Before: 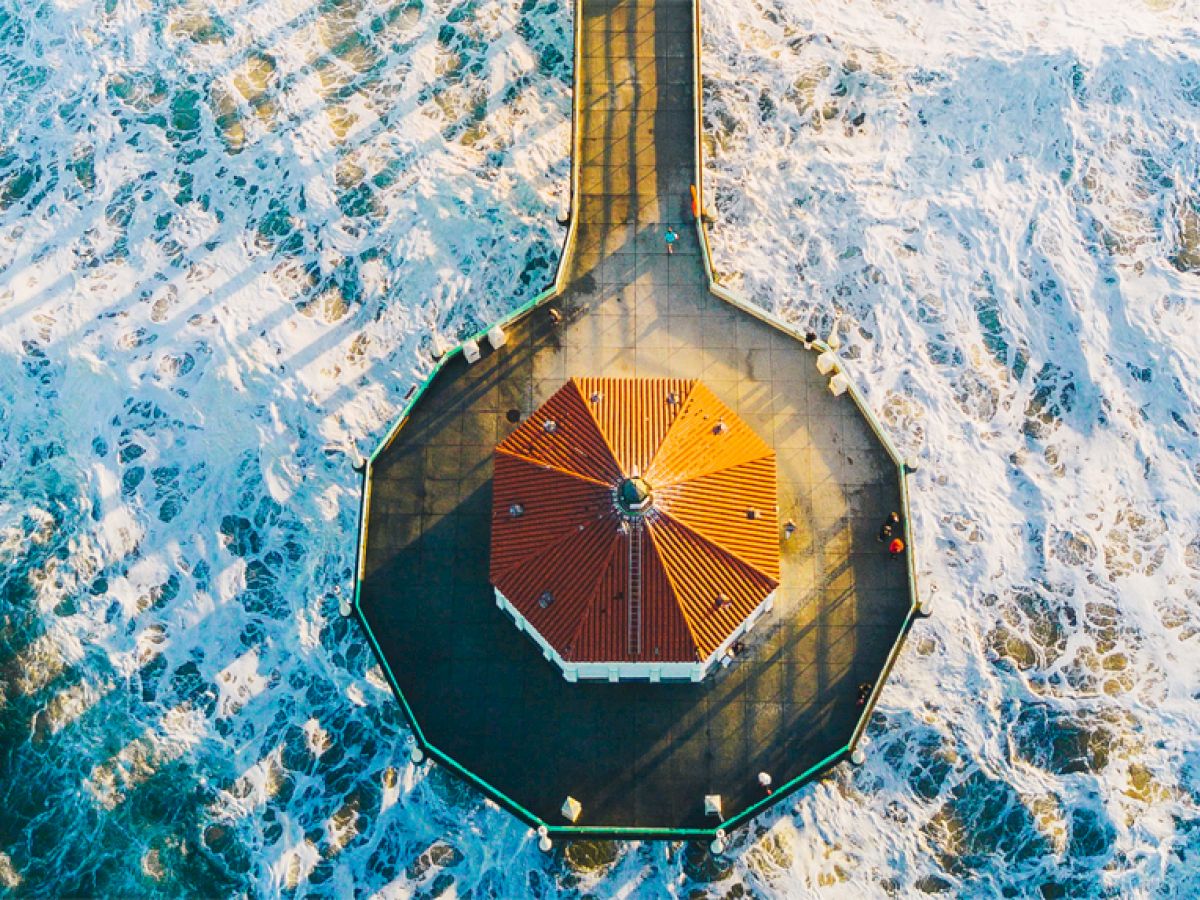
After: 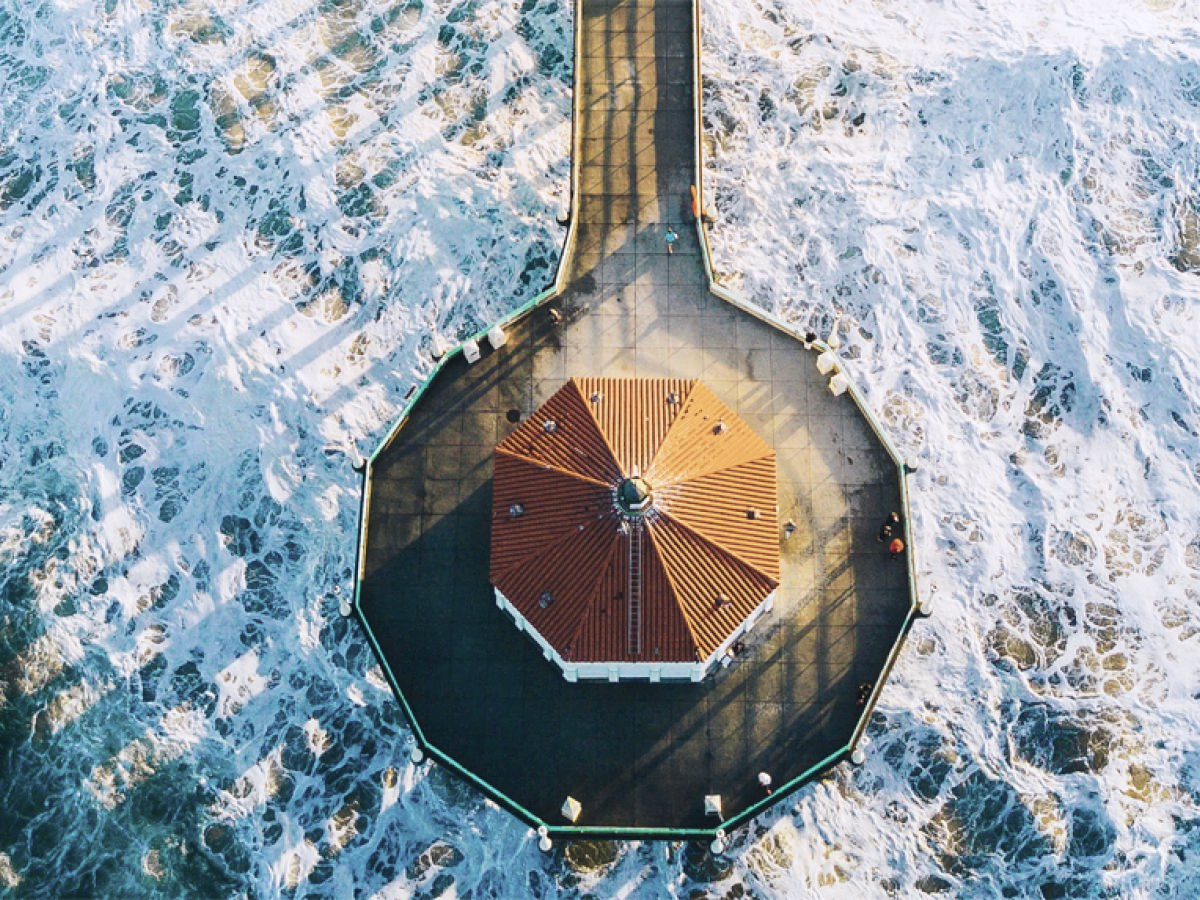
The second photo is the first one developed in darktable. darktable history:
color calibration: illuminant as shot in camera, x 0.358, y 0.373, temperature 4628.91 K
contrast brightness saturation: contrast 0.101, saturation -0.364
